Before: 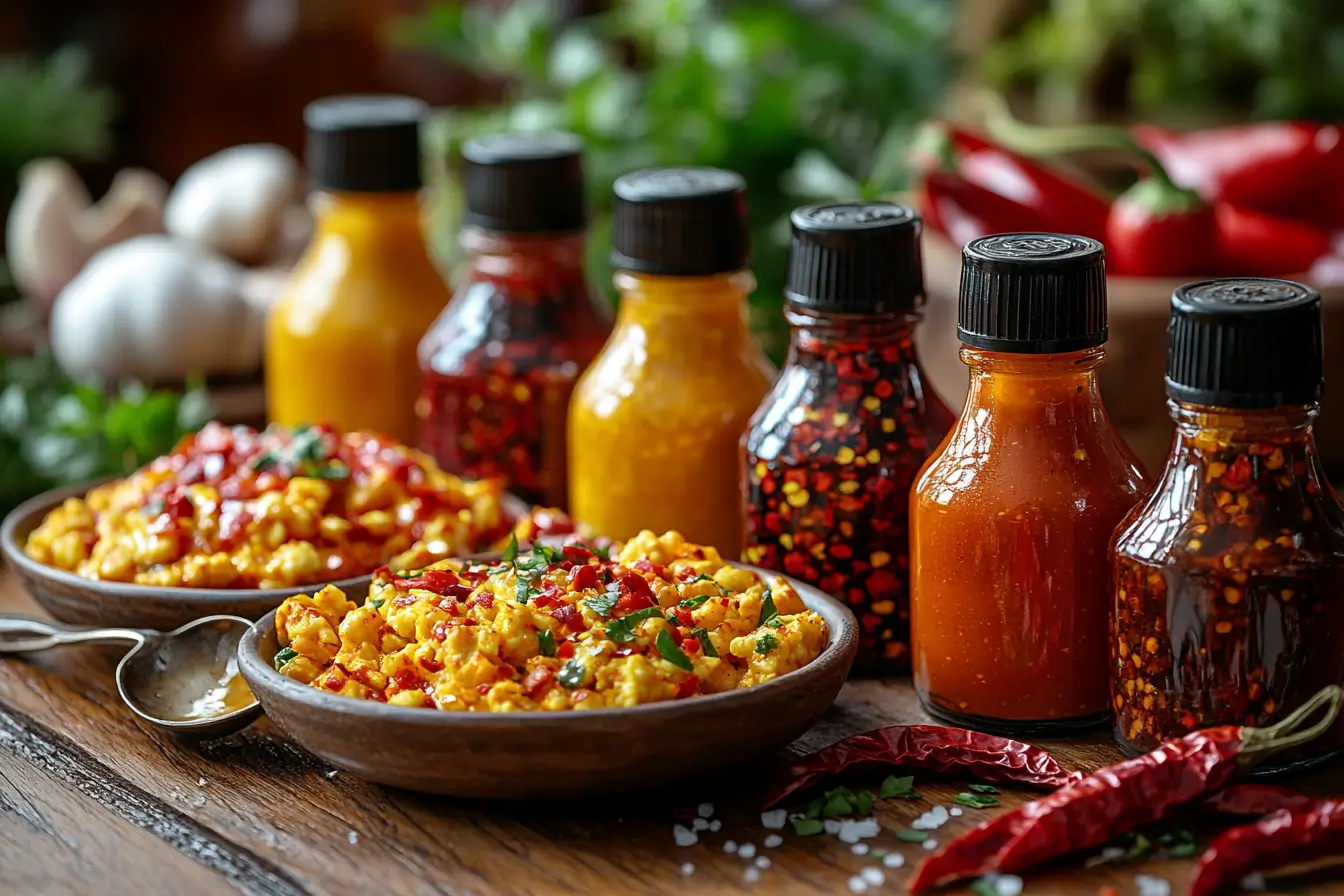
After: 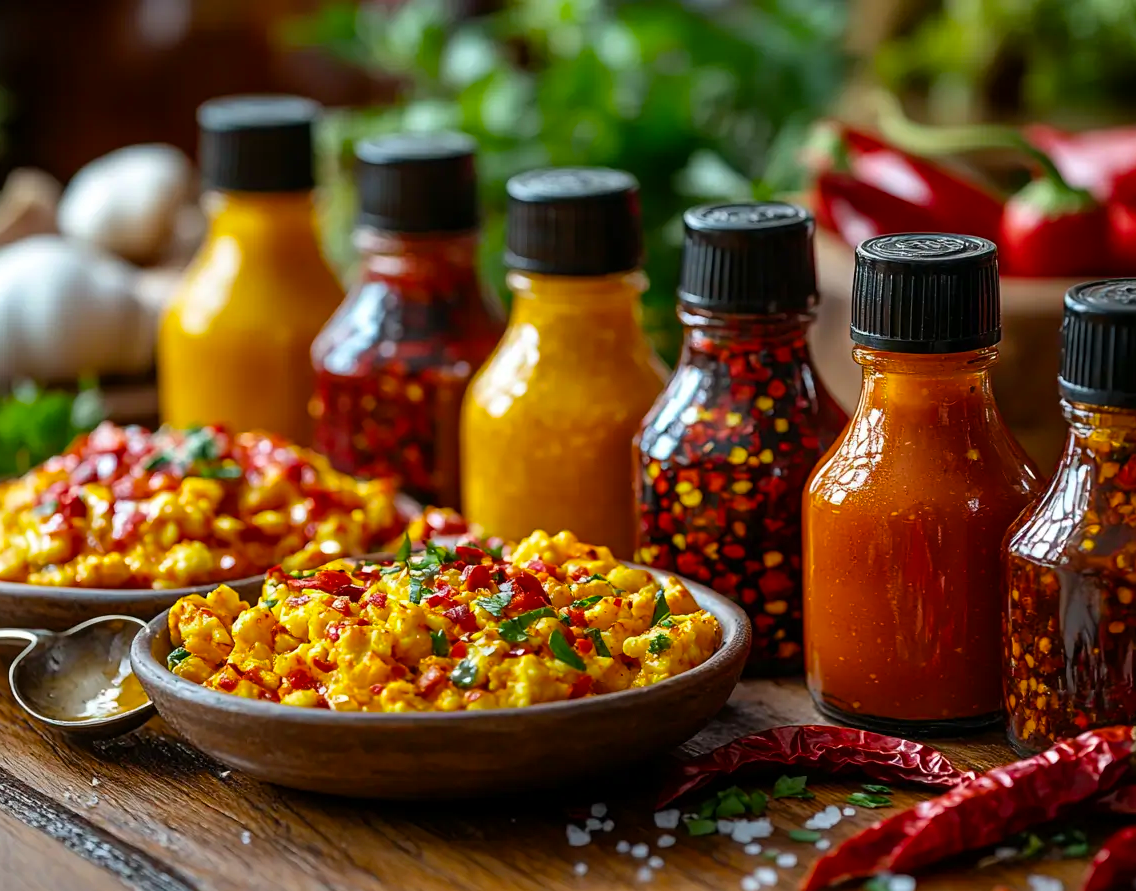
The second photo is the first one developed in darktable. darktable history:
color balance rgb: perceptual saturation grading › global saturation 20%, global vibrance 20%
crop: left 8.026%, right 7.374%
